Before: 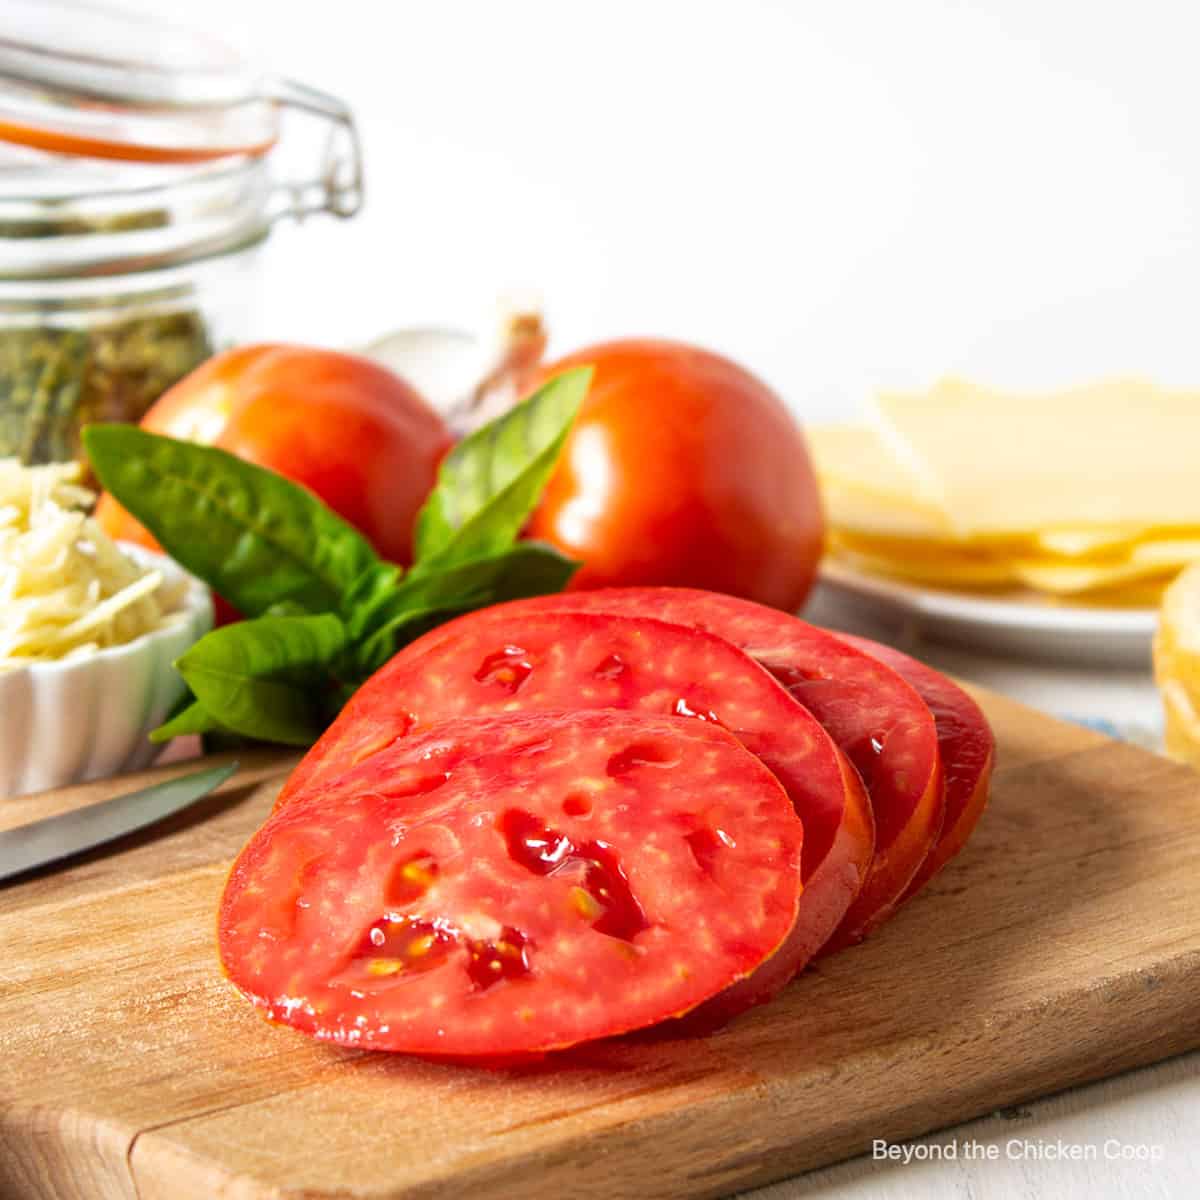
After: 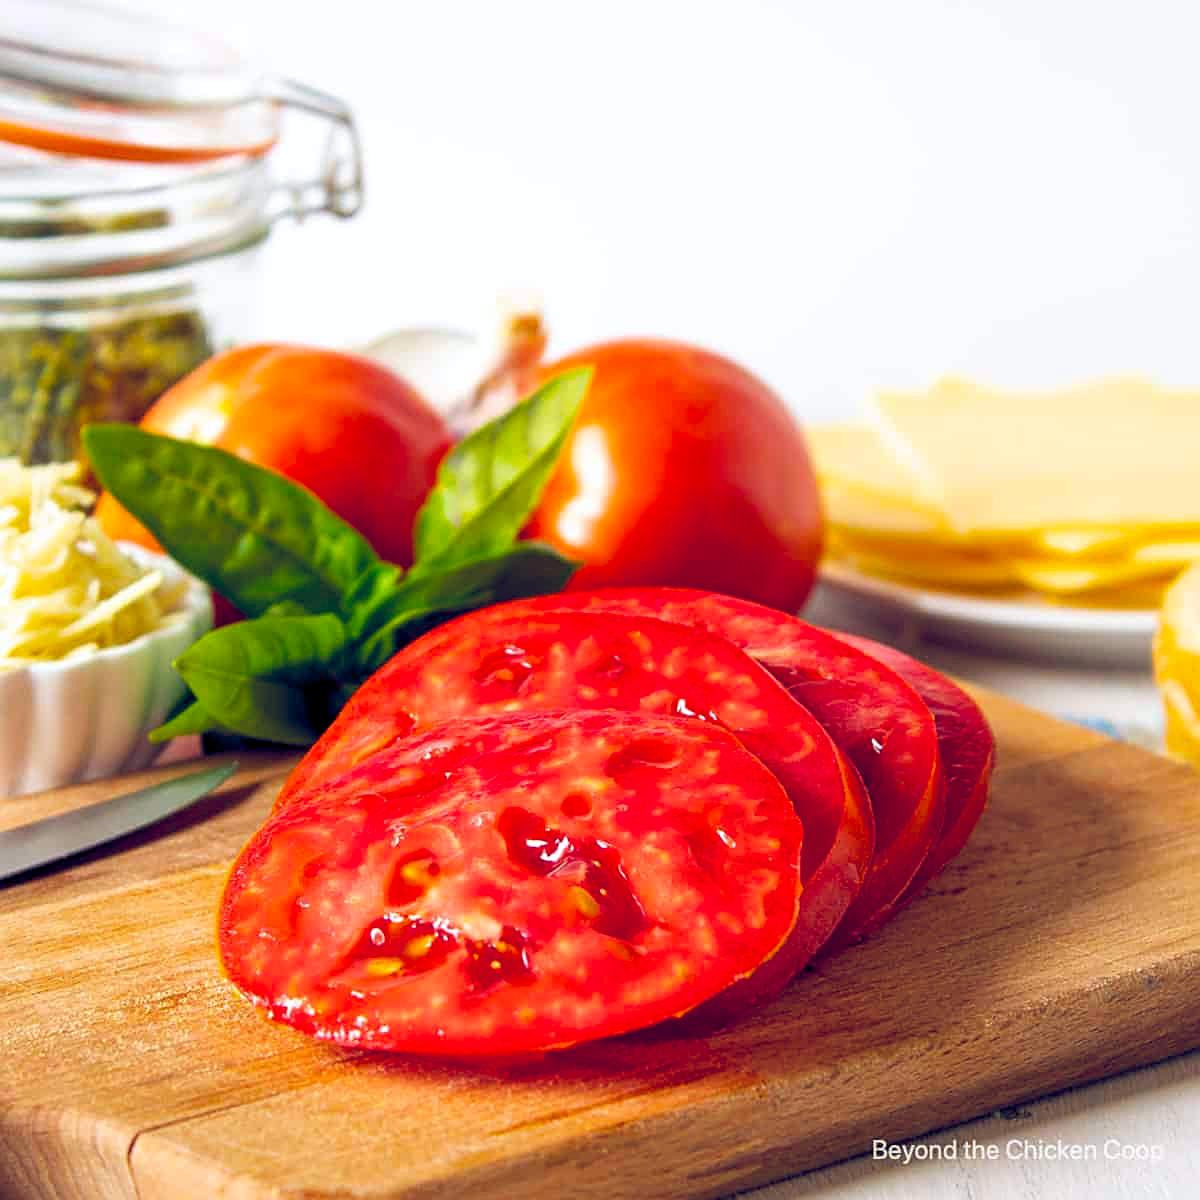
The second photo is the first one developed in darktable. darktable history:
color balance rgb: global offset › luminance -0.287%, global offset › chroma 0.315%, global offset › hue 260.82°, perceptual saturation grading › global saturation 30.123%, global vibrance 18.191%
sharpen: on, module defaults
